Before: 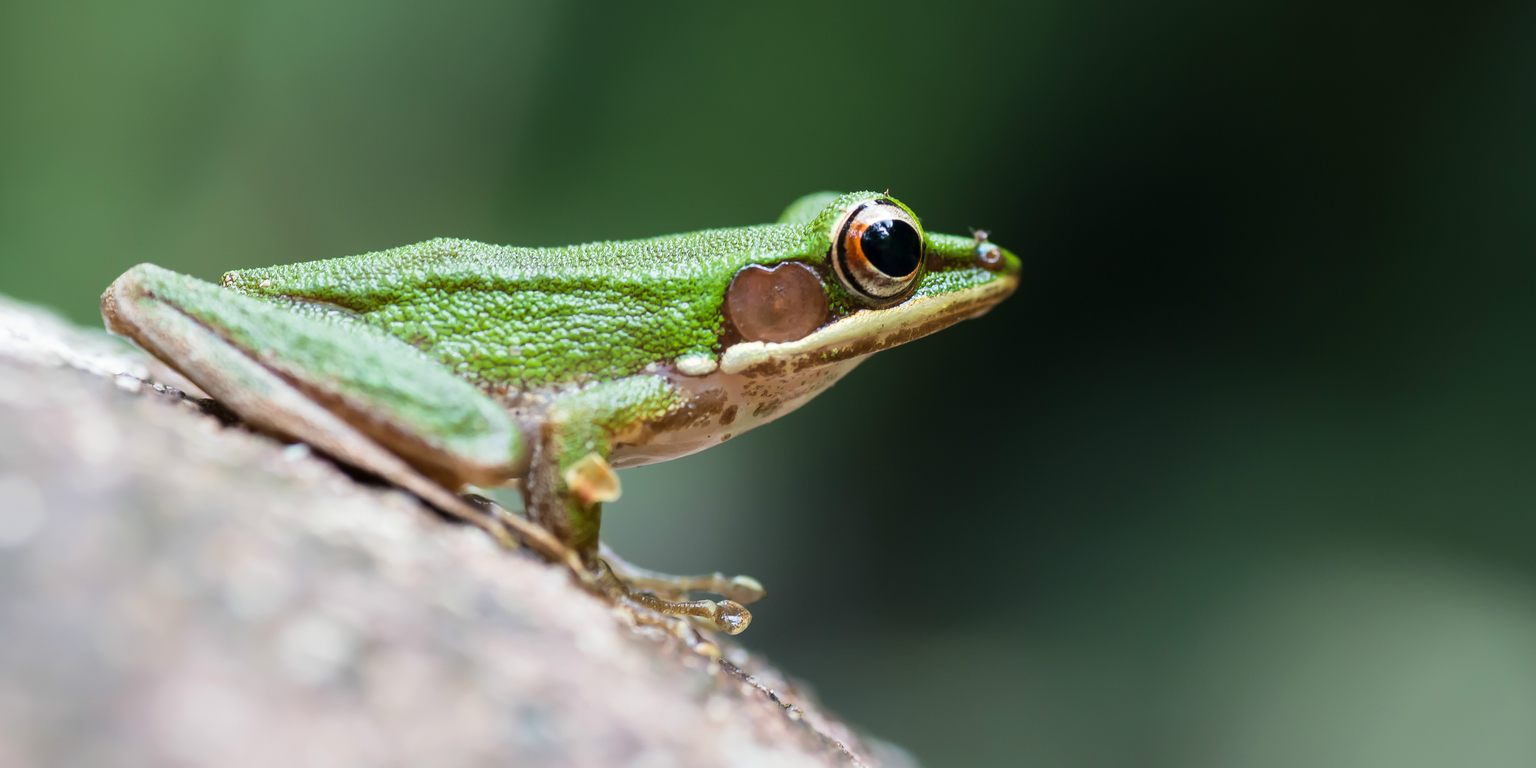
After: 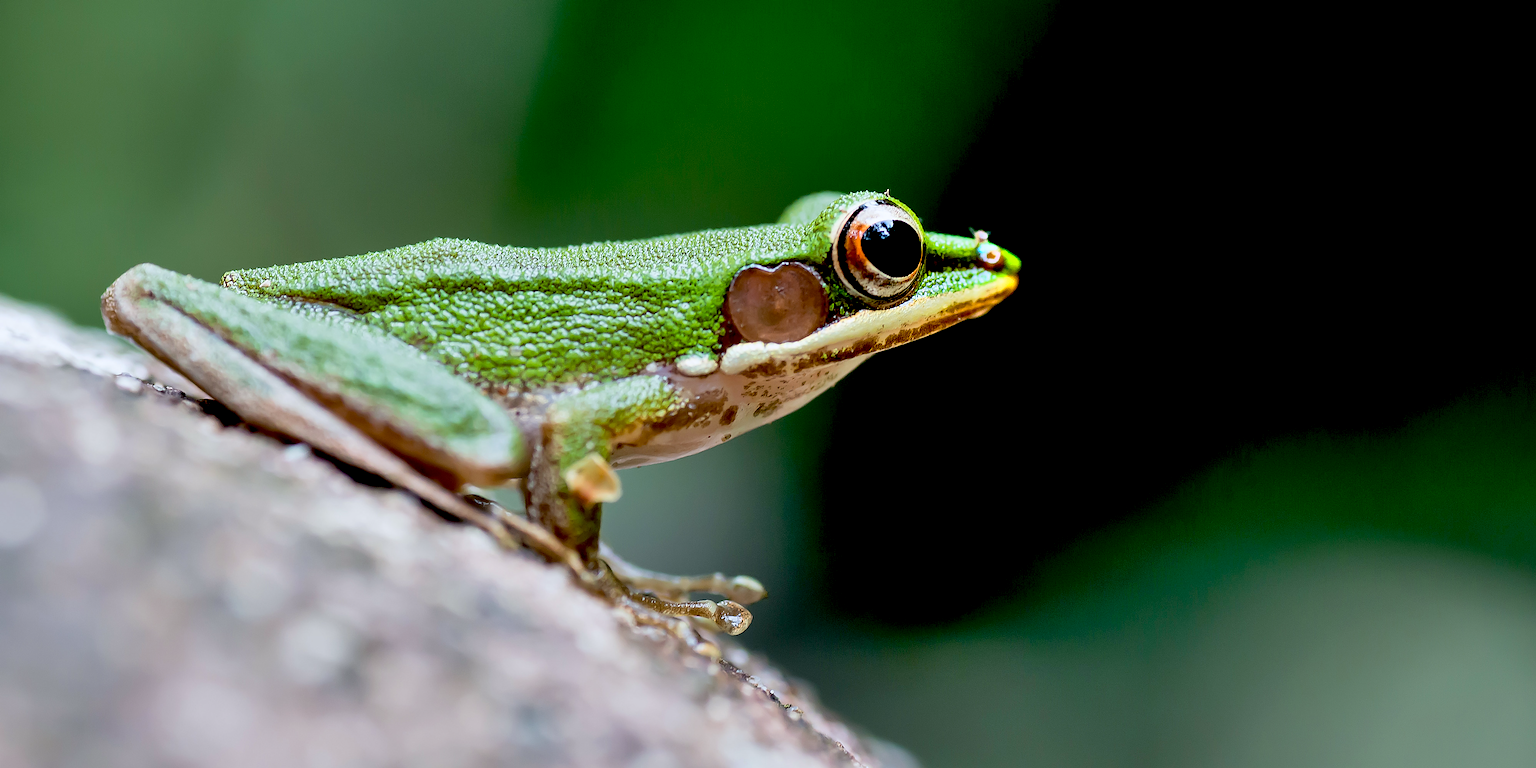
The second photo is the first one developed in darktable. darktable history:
color correction: highlights a* -0.107, highlights b* -5.99, shadows a* -0.149, shadows b* -0.105
sharpen: radius 1.354, amount 1.251, threshold 0.712
exposure: black level correction 0.029, exposure -0.081 EV, compensate highlight preservation false
shadows and highlights: radius 131.99, soften with gaussian
